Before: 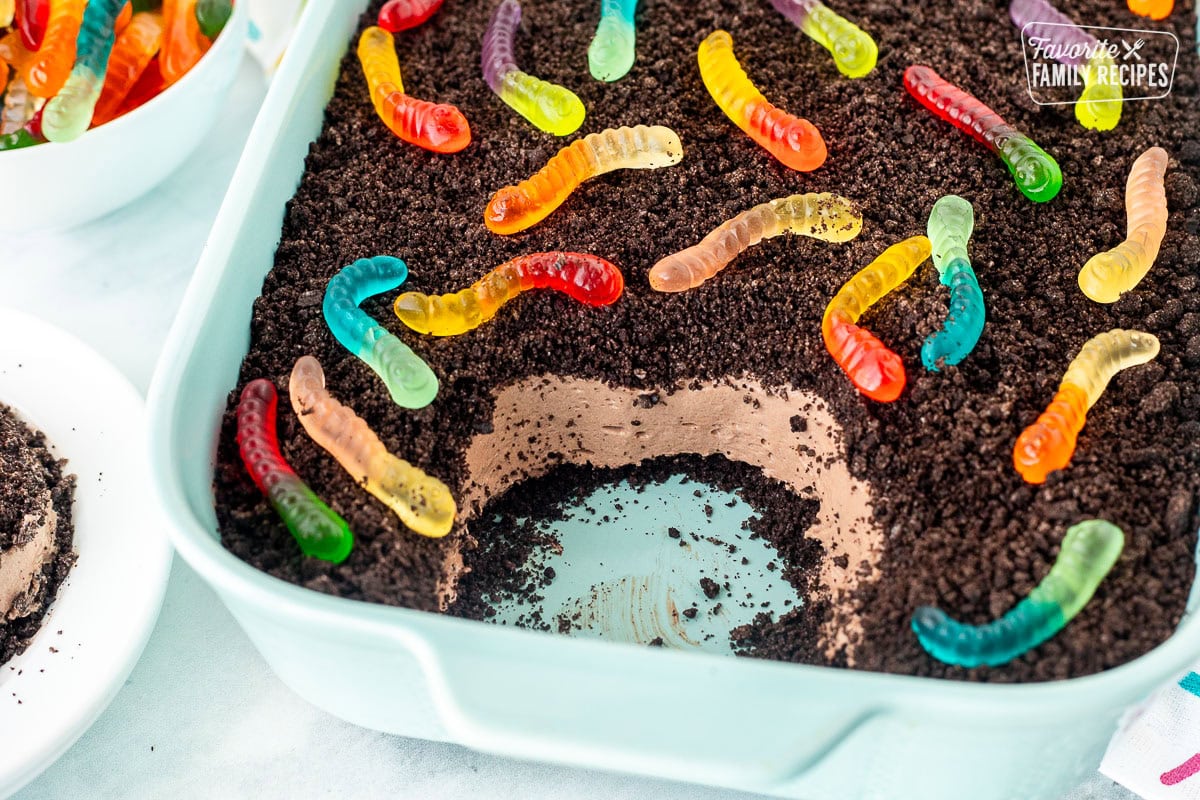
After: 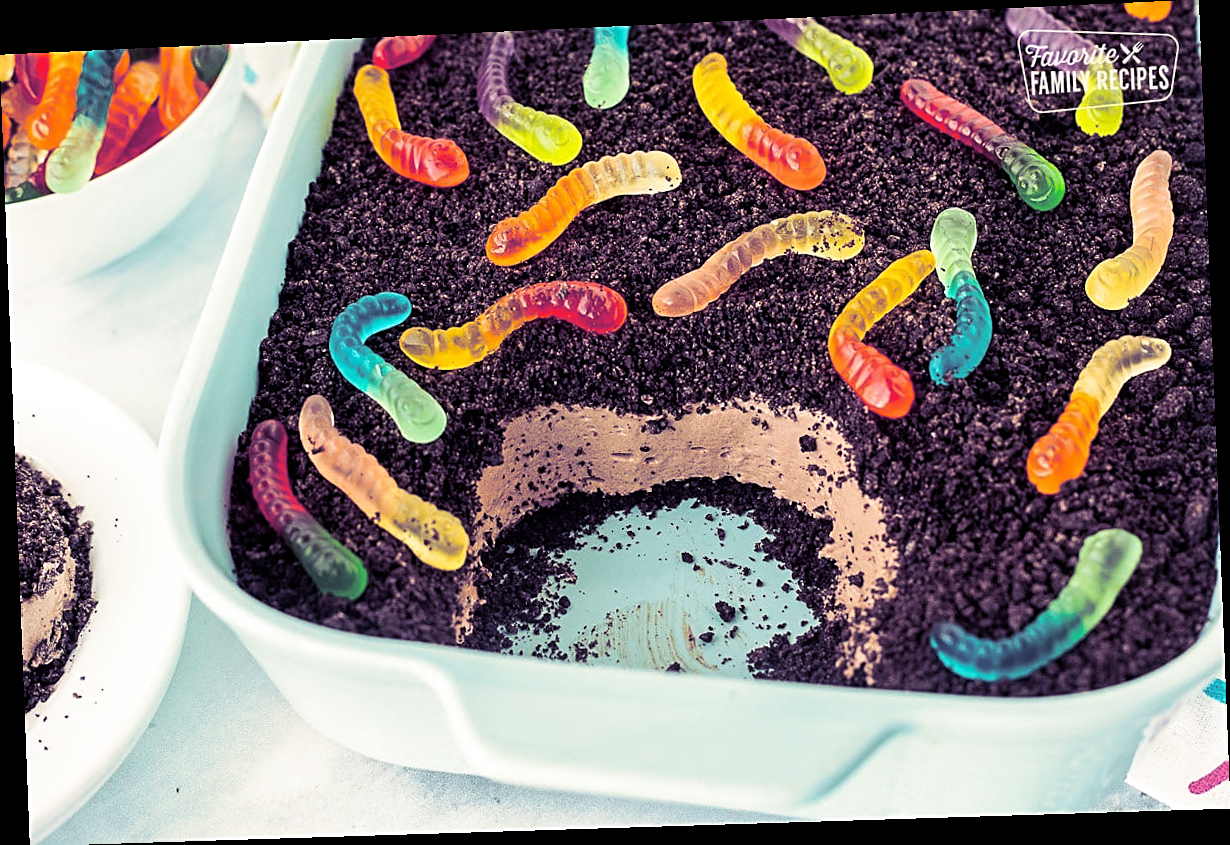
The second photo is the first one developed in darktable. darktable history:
sharpen: on, module defaults
rotate and perspective: rotation -2.22°, lens shift (horizontal) -0.022, automatic cropping off
split-toning: shadows › hue 255.6°, shadows › saturation 0.66, highlights › hue 43.2°, highlights › saturation 0.68, balance -50.1
